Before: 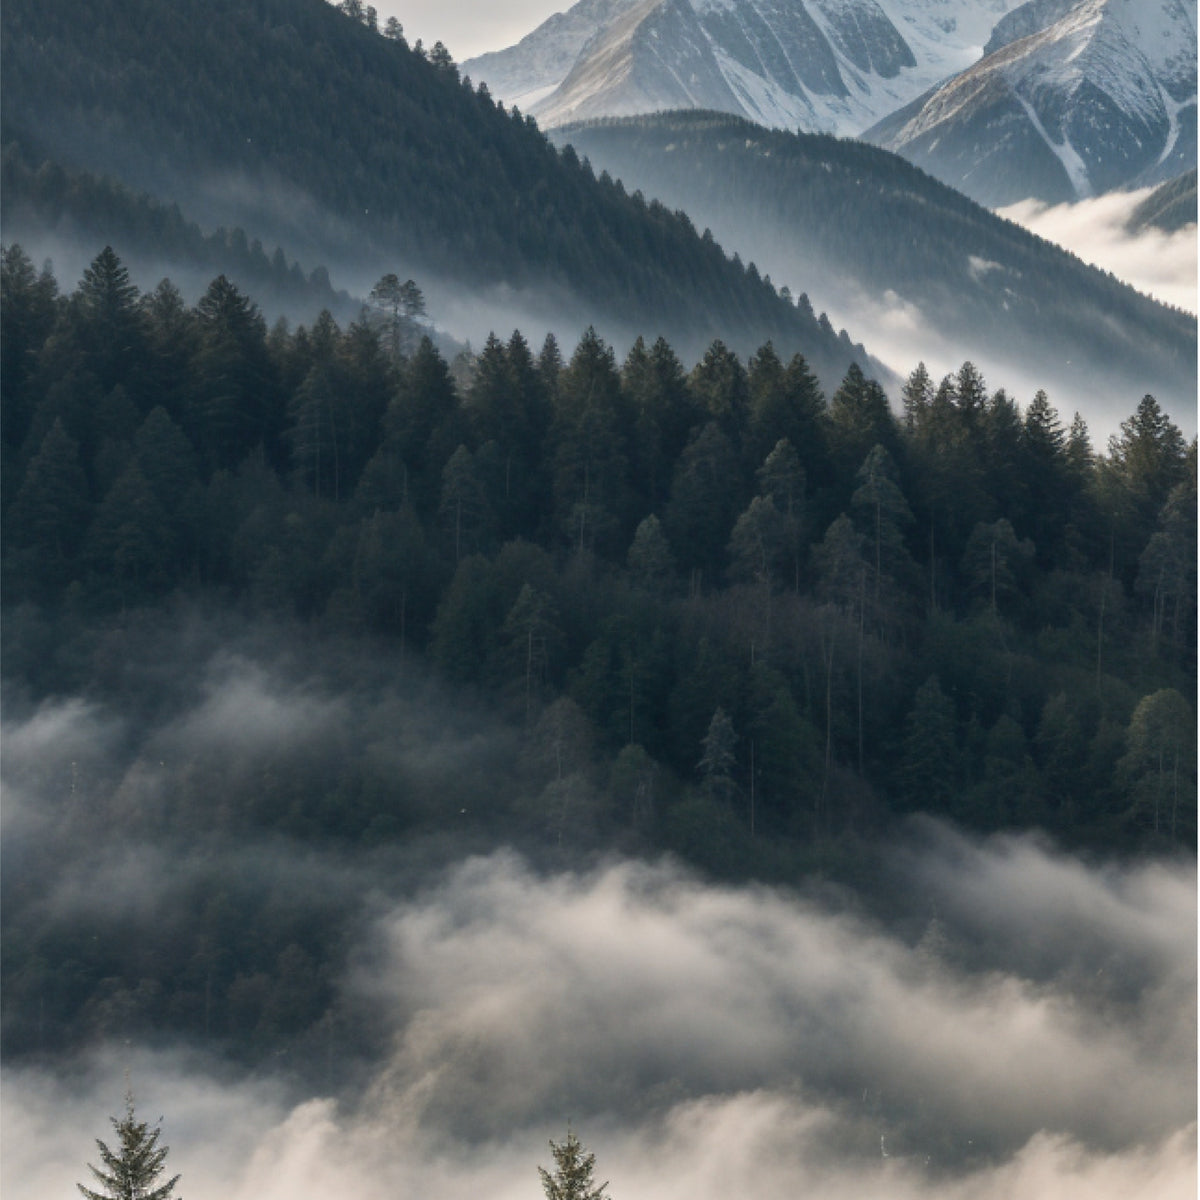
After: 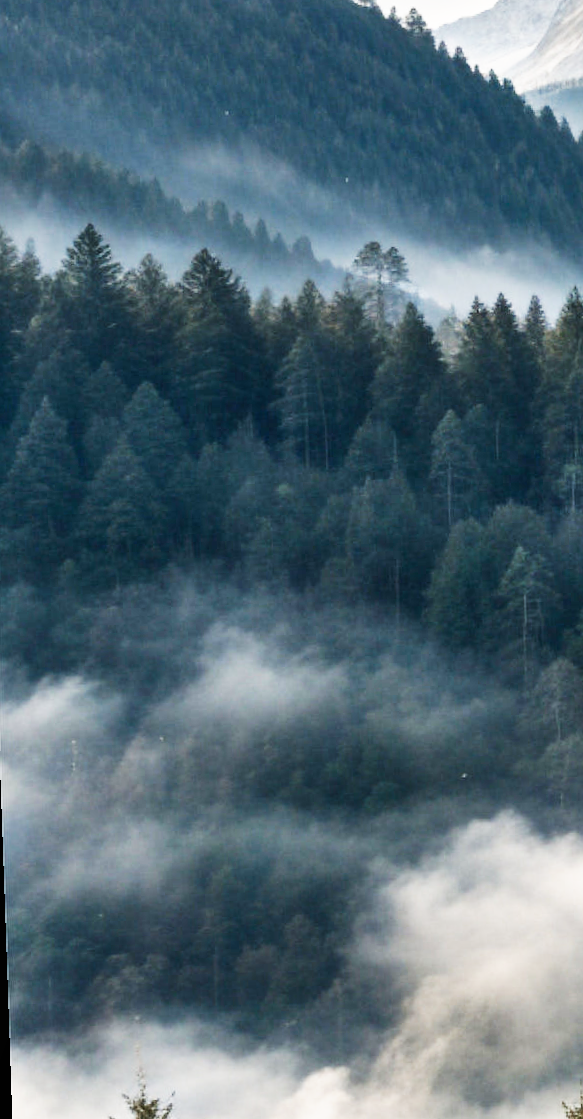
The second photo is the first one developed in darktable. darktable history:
rotate and perspective: rotation -2°, crop left 0.022, crop right 0.978, crop top 0.049, crop bottom 0.951
shadows and highlights: shadows 60, soften with gaussian
crop and rotate: left 0%, top 0%, right 50.845%
base curve: curves: ch0 [(0, 0) (0.007, 0.004) (0.027, 0.03) (0.046, 0.07) (0.207, 0.54) (0.442, 0.872) (0.673, 0.972) (1, 1)], preserve colors none
